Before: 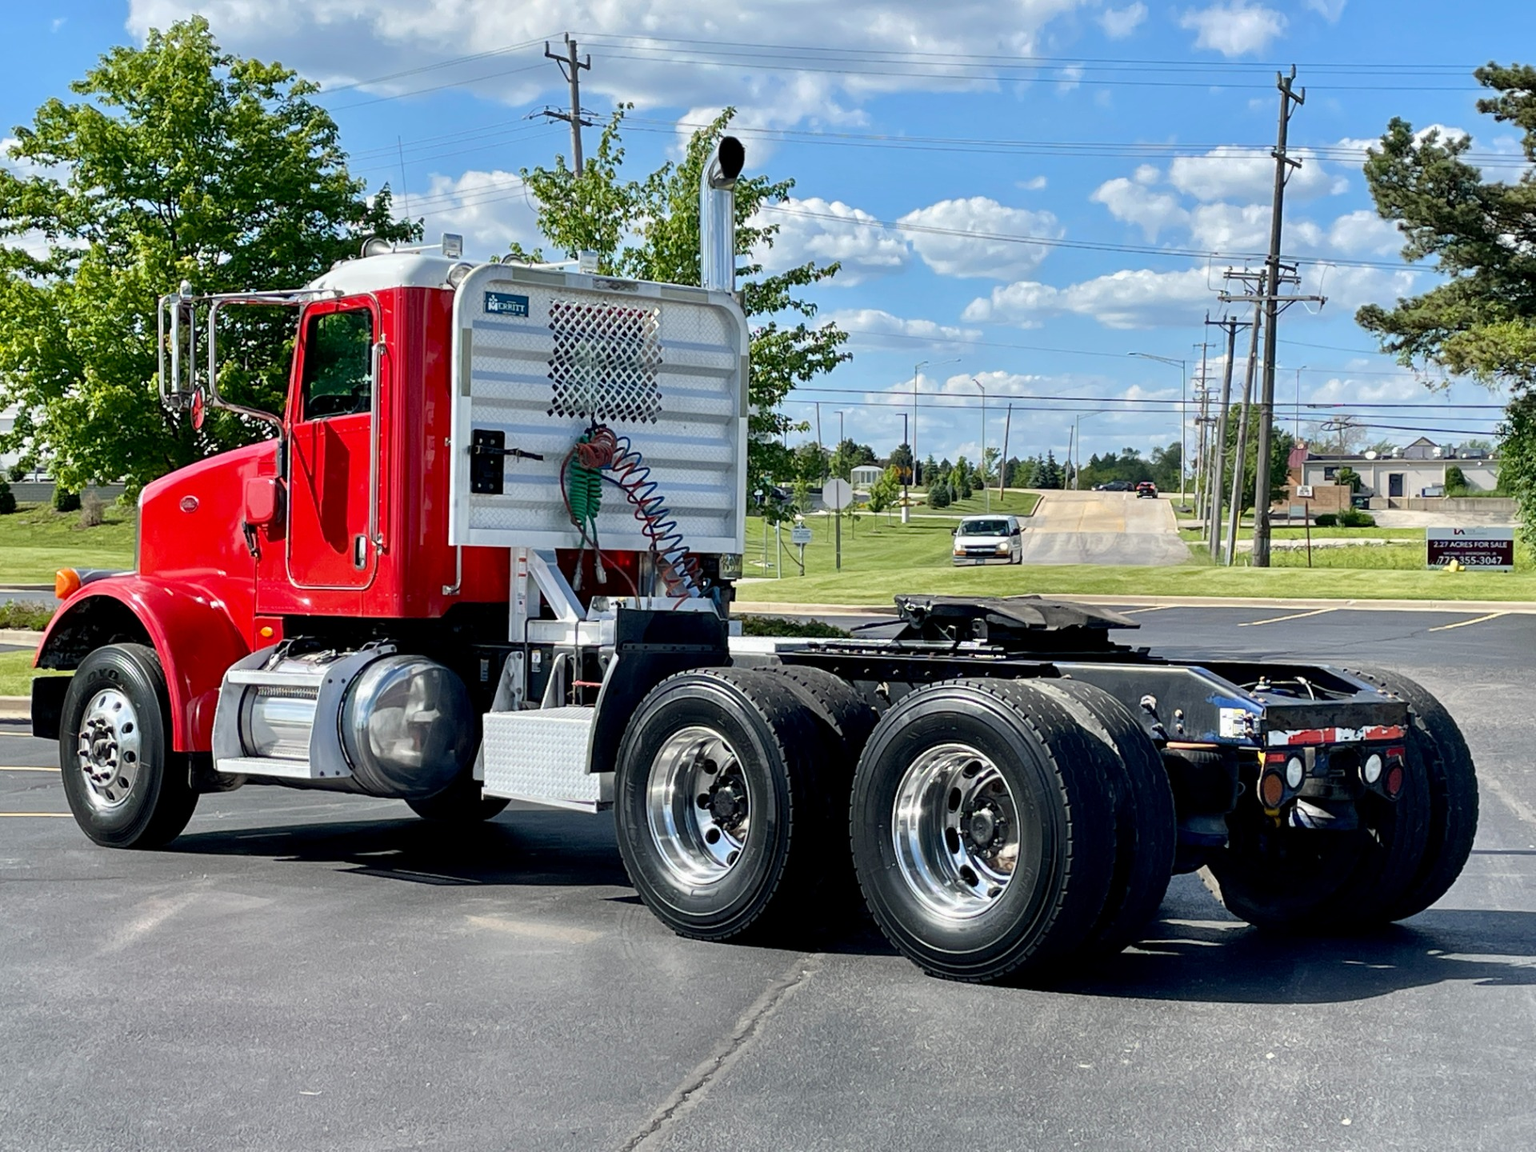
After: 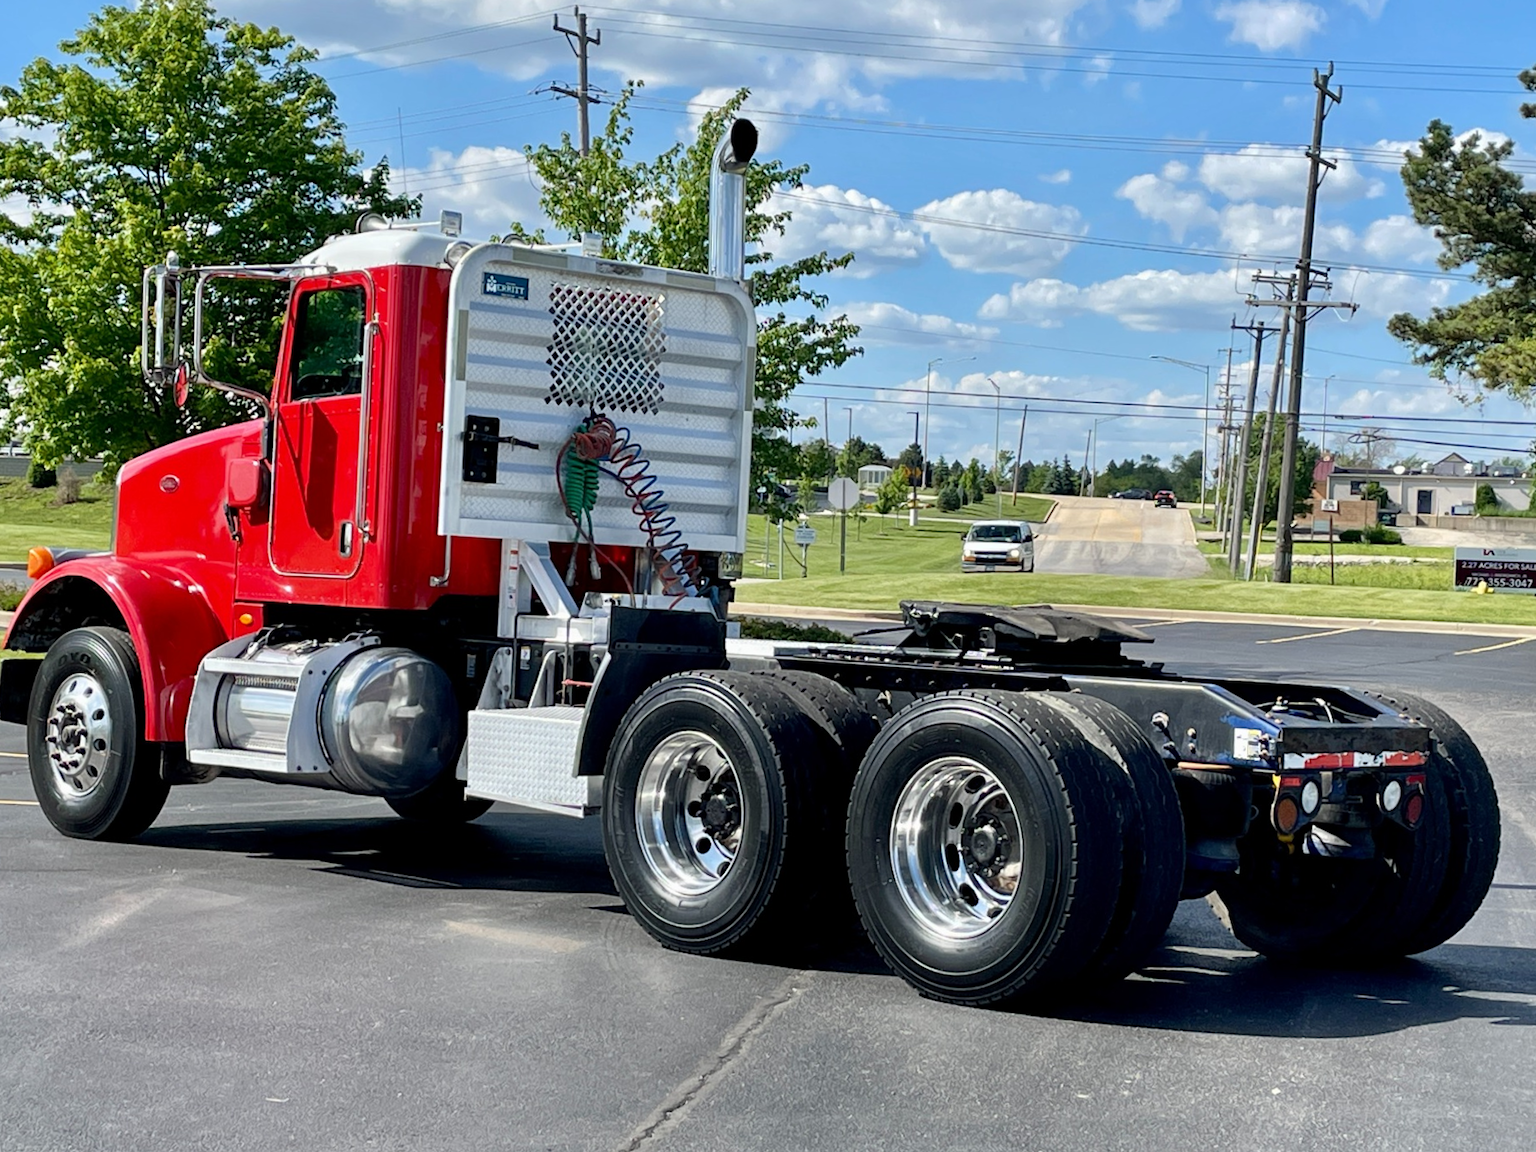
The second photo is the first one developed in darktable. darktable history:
crop and rotate: angle -1.72°
